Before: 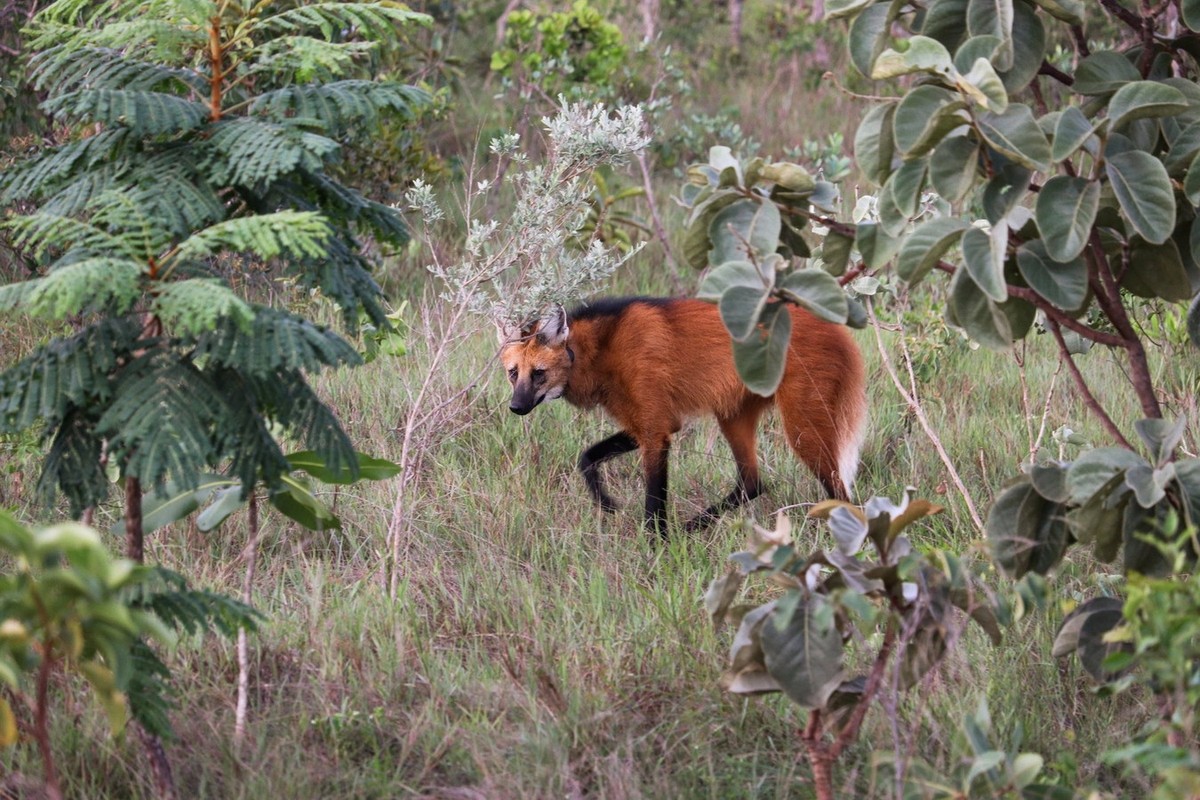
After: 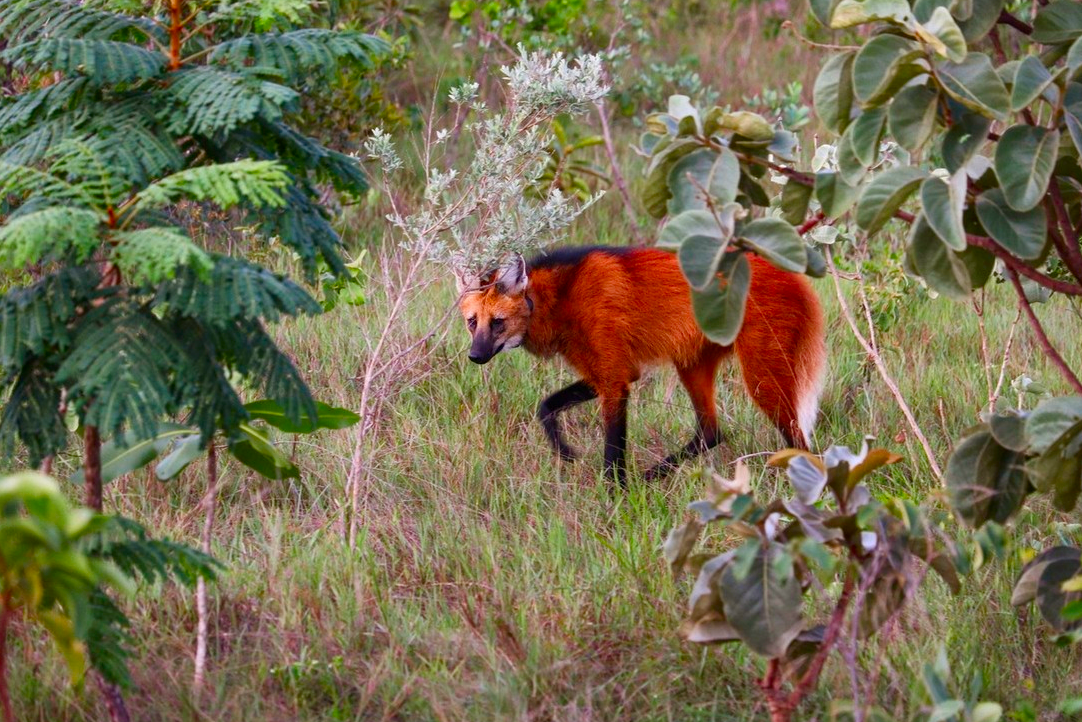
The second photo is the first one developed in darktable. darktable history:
color balance rgb: power › chroma 0.224%, power › hue 60.54°, perceptual saturation grading › global saturation 20%, perceptual saturation grading › highlights -24.916%, perceptual saturation grading › shadows 24.321%, global vibrance 20%
contrast brightness saturation: brightness -0.027, saturation 0.363
crop: left 3.461%, top 6.411%, right 6.336%, bottom 3.254%
